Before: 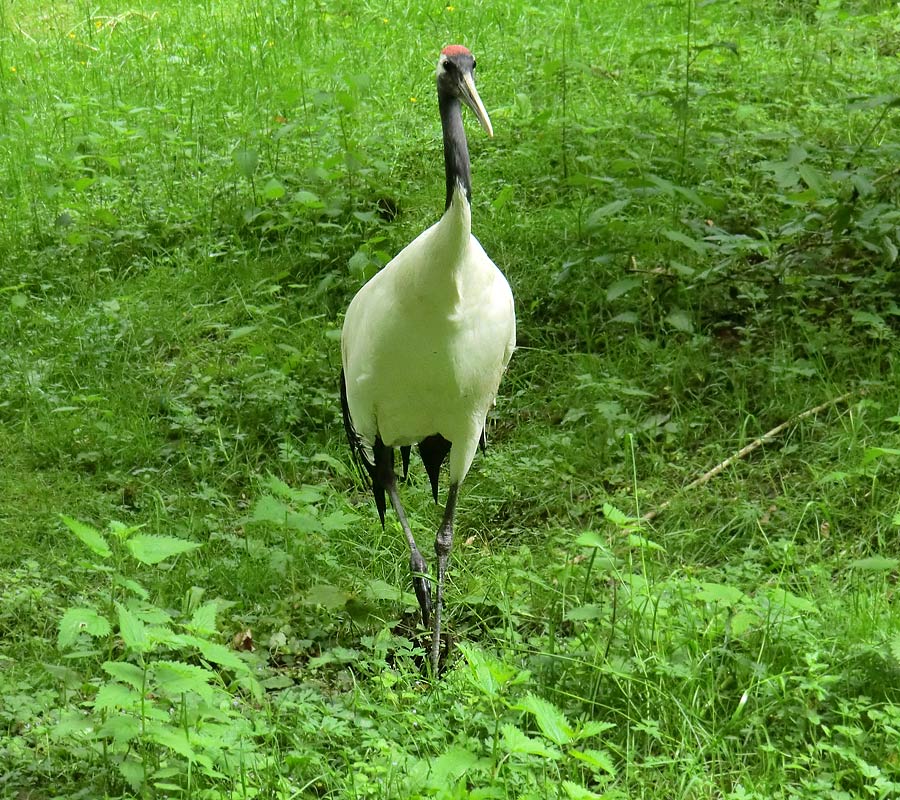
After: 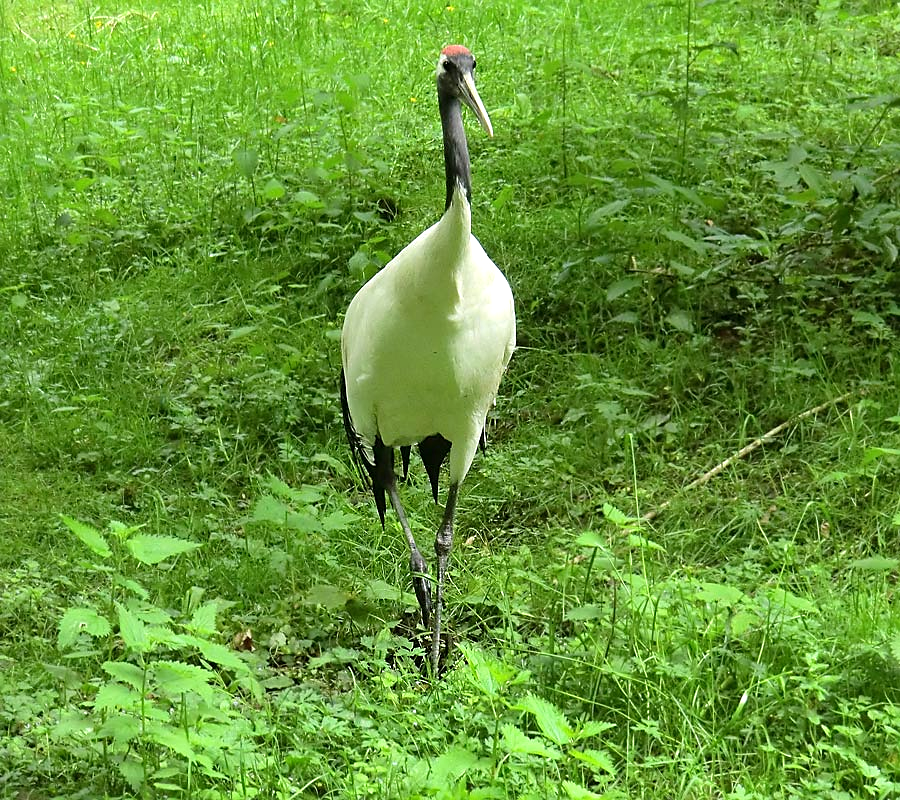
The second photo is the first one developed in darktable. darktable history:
sharpen: radius 1.871, amount 0.393, threshold 1.6
exposure: exposure 0.203 EV, compensate exposure bias true, compensate highlight preservation false
tone equalizer: on, module defaults
